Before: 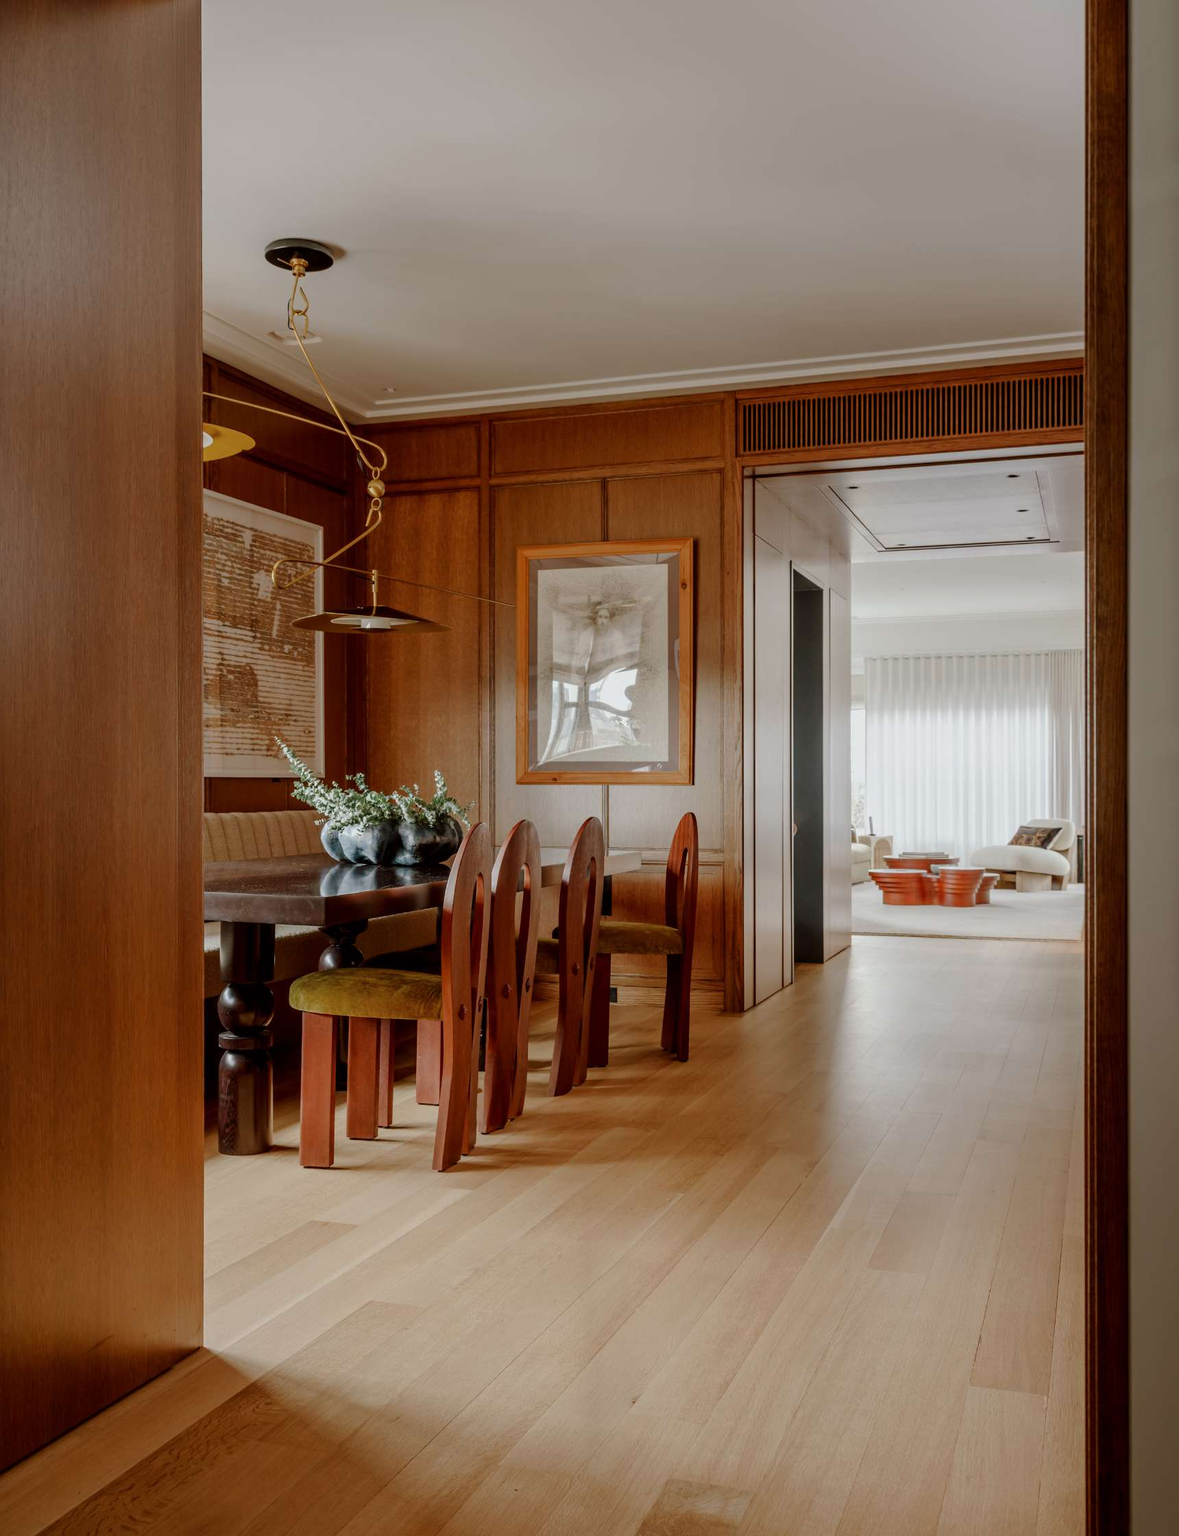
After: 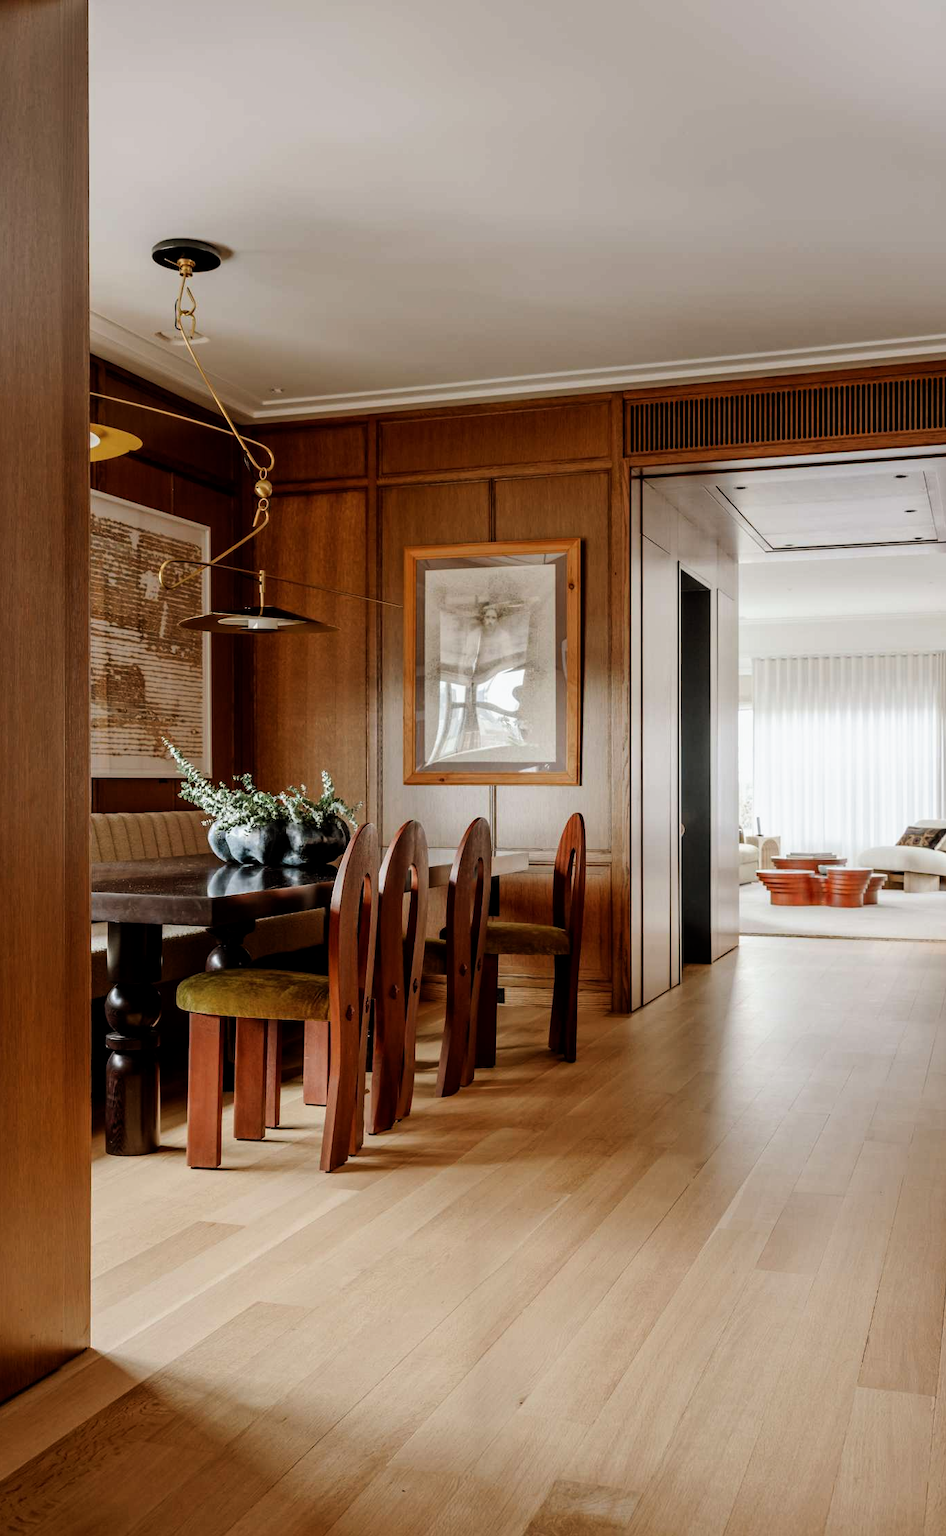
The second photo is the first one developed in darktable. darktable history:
filmic rgb: black relative exposure -12.8 EV, white relative exposure 2.8 EV, threshold 3 EV, target black luminance 0%, hardness 8.54, latitude 70.41%, contrast 1.133, shadows ↔ highlights balance -0.395%, color science v4 (2020), enable highlight reconstruction true
crop and rotate: left 9.597%, right 10.195%
tone equalizer: -8 EV -0.417 EV, -7 EV -0.389 EV, -6 EV -0.333 EV, -5 EV -0.222 EV, -3 EV 0.222 EV, -2 EV 0.333 EV, -1 EV 0.389 EV, +0 EV 0.417 EV, edges refinement/feathering 500, mask exposure compensation -1.57 EV, preserve details no
